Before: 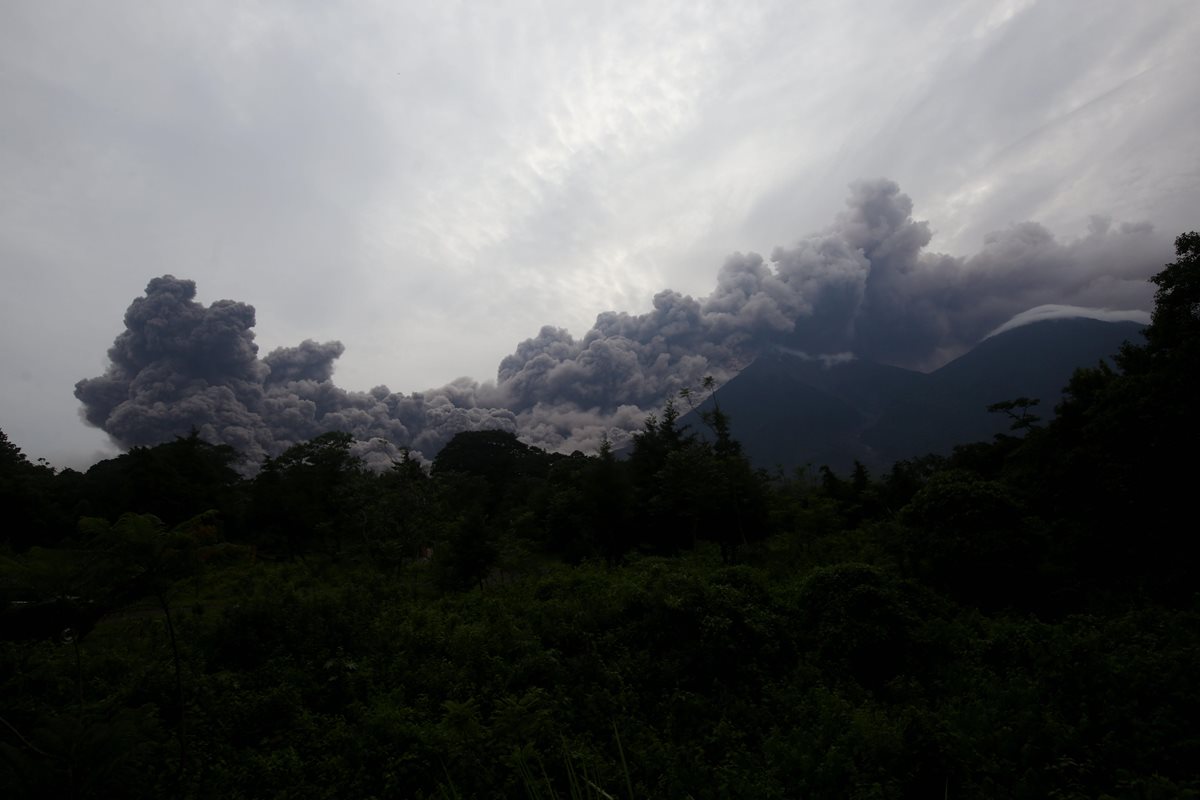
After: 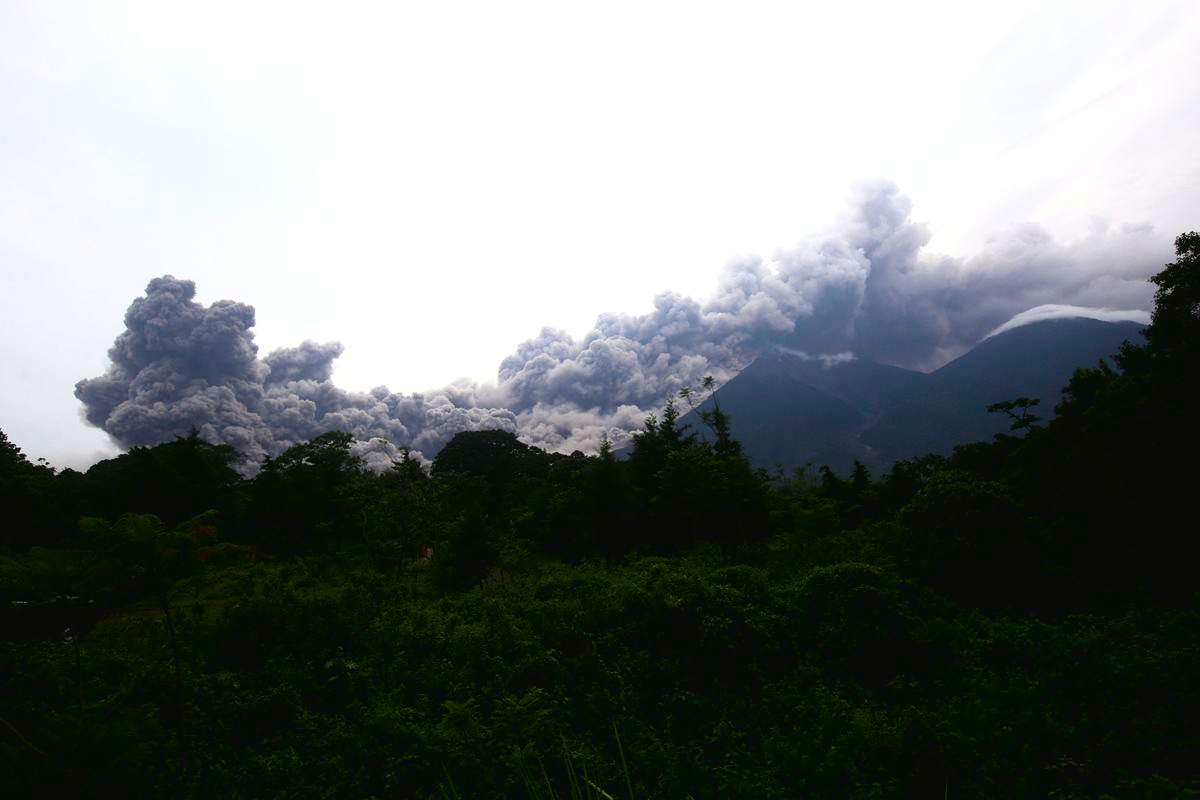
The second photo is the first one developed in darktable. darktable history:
tone curve: curves: ch0 [(0, 0.024) (0.049, 0.038) (0.176, 0.162) (0.311, 0.337) (0.416, 0.471) (0.565, 0.658) (0.817, 0.911) (1, 1)]; ch1 [(0, 0) (0.351, 0.347) (0.446, 0.42) (0.481, 0.463) (0.504, 0.504) (0.522, 0.521) (0.546, 0.563) (0.622, 0.664) (0.728, 0.786) (1, 1)]; ch2 [(0, 0) (0.327, 0.324) (0.427, 0.413) (0.458, 0.444) (0.502, 0.504) (0.526, 0.539) (0.547, 0.581) (0.601, 0.61) (0.76, 0.765) (1, 1)], color space Lab, independent channels, preserve colors none
exposure: black level correction 0, exposure 1.1 EV, compensate exposure bias true, compensate highlight preservation false
